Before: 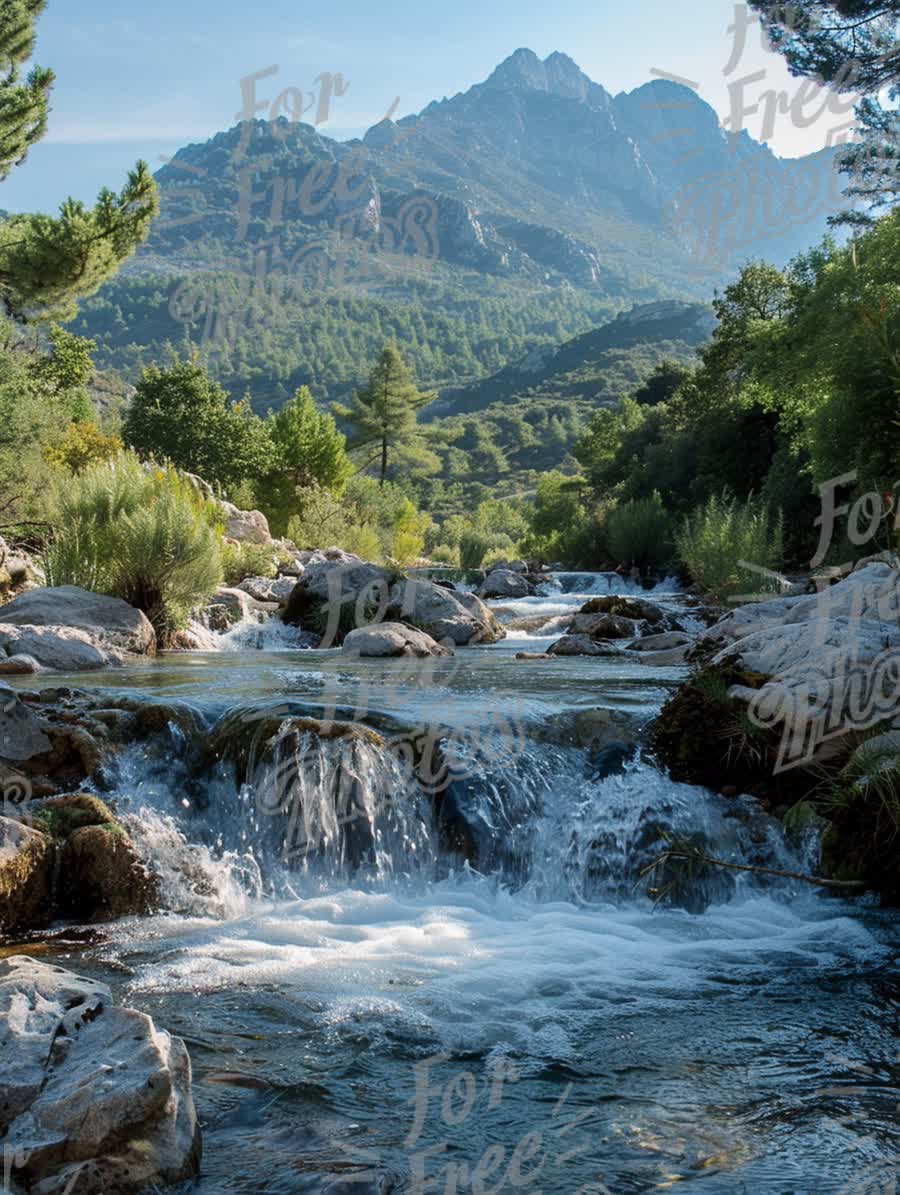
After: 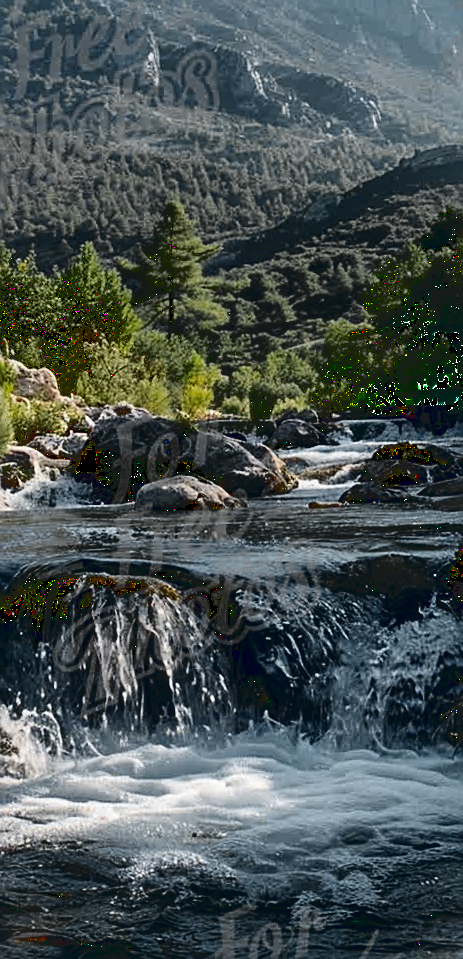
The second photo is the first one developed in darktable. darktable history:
local contrast: mode bilateral grid, contrast 20, coarseness 50, detail 140%, midtone range 0.2
rotate and perspective: rotation -1.77°, lens shift (horizontal) 0.004, automatic cropping off
contrast brightness saturation: contrast 0.22, brightness -0.19, saturation 0.24
crop and rotate: angle 0.02°, left 24.353%, top 13.219%, right 26.156%, bottom 8.224%
sharpen: on, module defaults
exposure: exposure -0.153 EV, compensate highlight preservation false
tone curve: curves: ch0 [(0.122, 0.111) (1, 1)]
color zones: curves: ch0 [(0.035, 0.242) (0.25, 0.5) (0.384, 0.214) (0.488, 0.255) (0.75, 0.5)]; ch1 [(0.063, 0.379) (0.25, 0.5) (0.354, 0.201) (0.489, 0.085) (0.729, 0.271)]; ch2 [(0.25, 0.5) (0.38, 0.517) (0.442, 0.51) (0.735, 0.456)]
